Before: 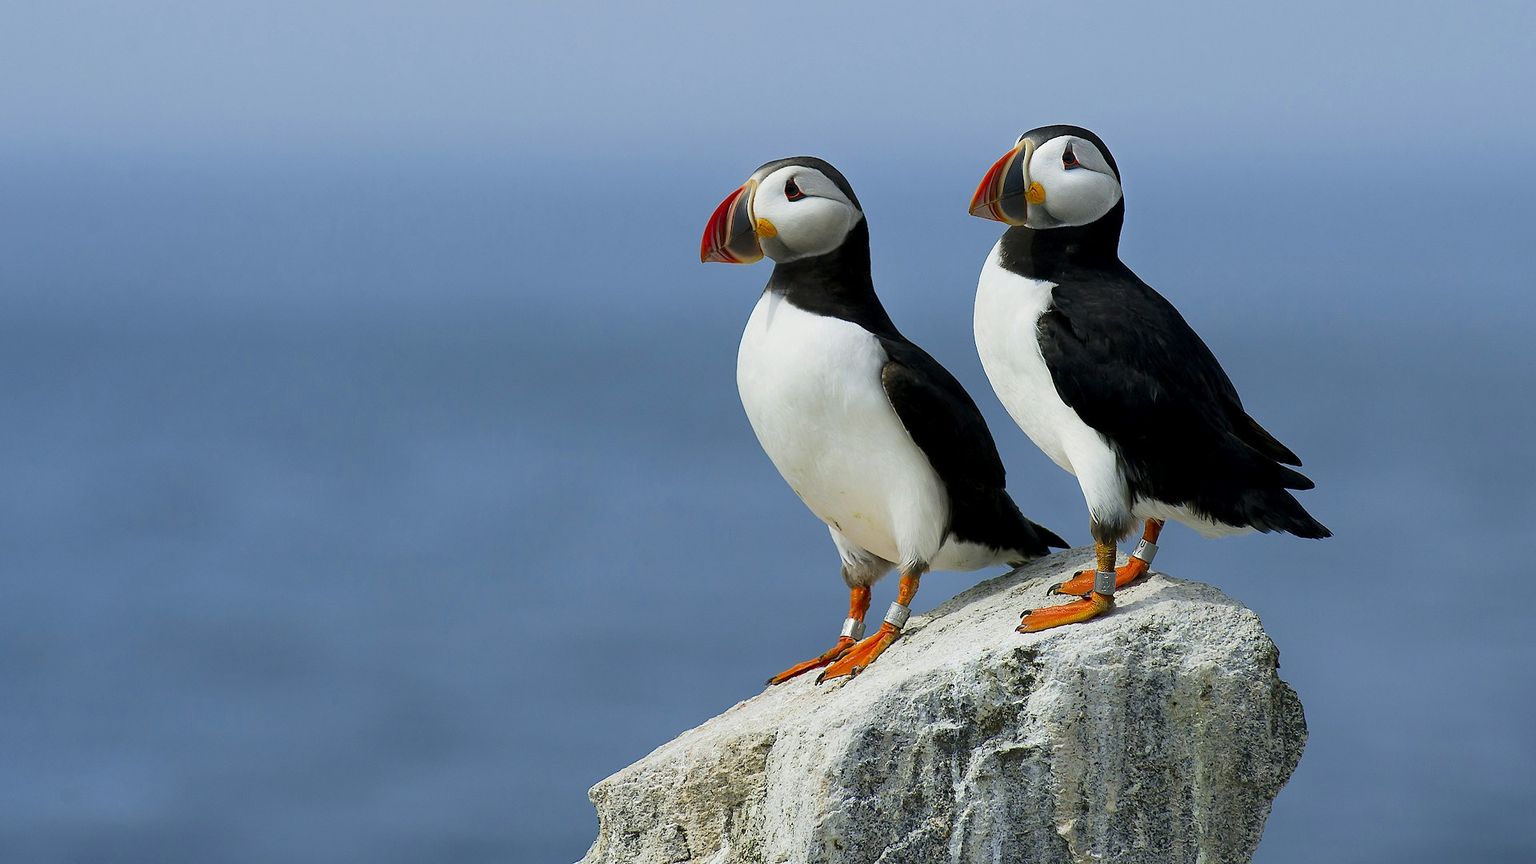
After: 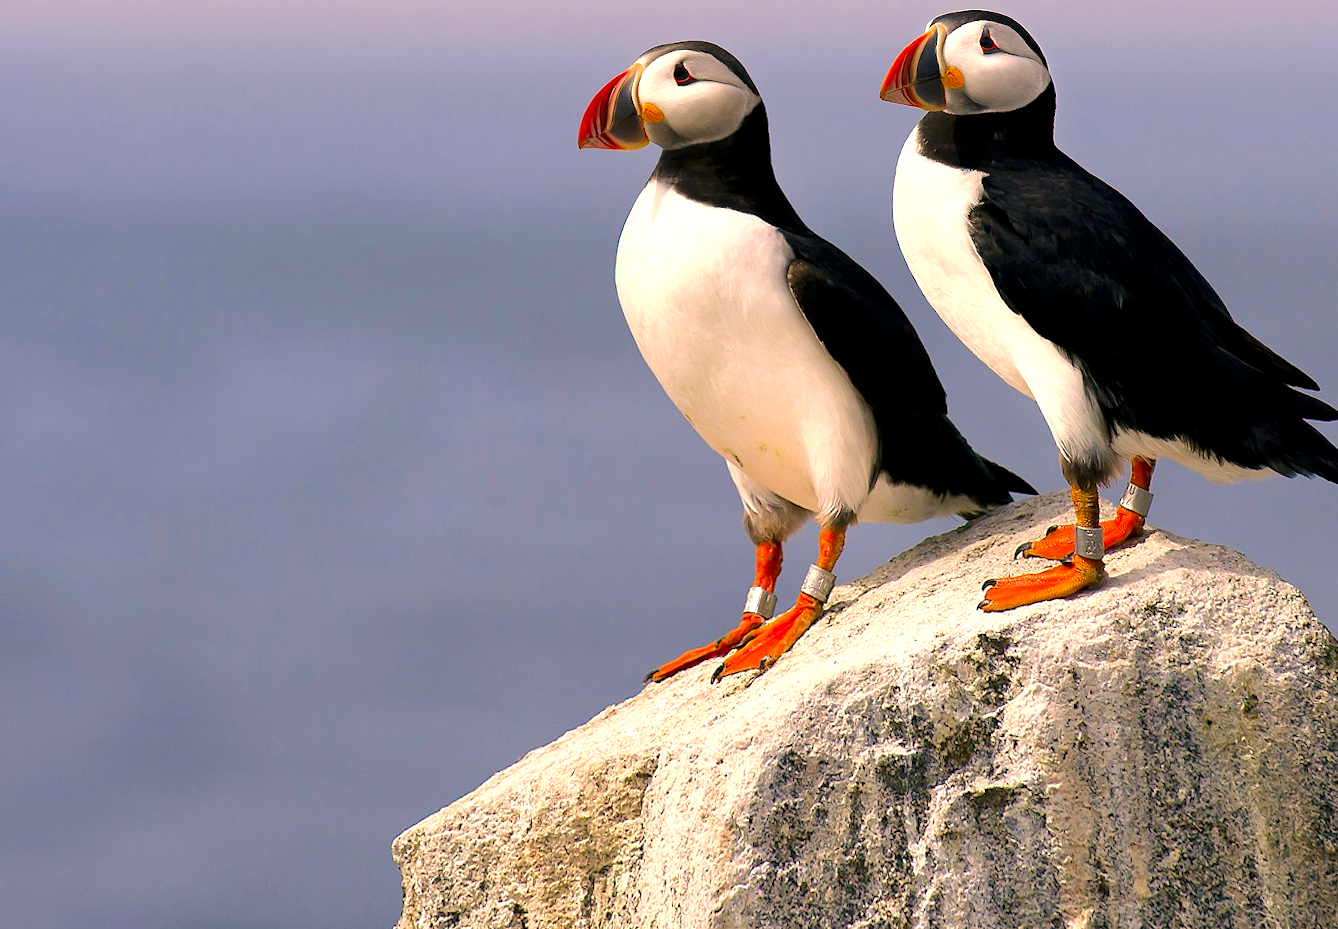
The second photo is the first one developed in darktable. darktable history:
levels: levels [0, 0.476, 0.951]
exposure: exposure 0.559 EV, compensate highlight preservation false
rotate and perspective: rotation 0.72°, lens shift (vertical) -0.352, lens shift (horizontal) -0.051, crop left 0.152, crop right 0.859, crop top 0.019, crop bottom 0.964
crop: left 6.446%, top 8.188%, right 9.538%, bottom 3.548%
color correction: highlights a* 21.88, highlights b* 22.25
rgb curve: curves: ch0 [(0, 0) (0.175, 0.154) (0.785, 0.663) (1, 1)]
